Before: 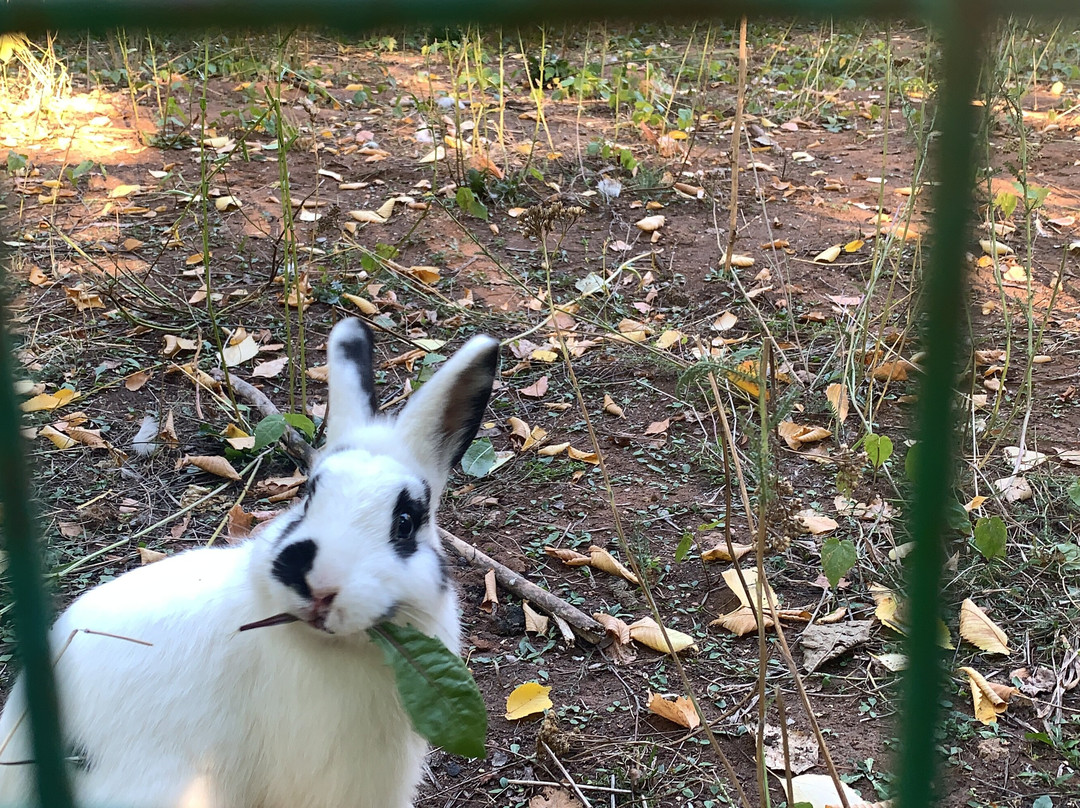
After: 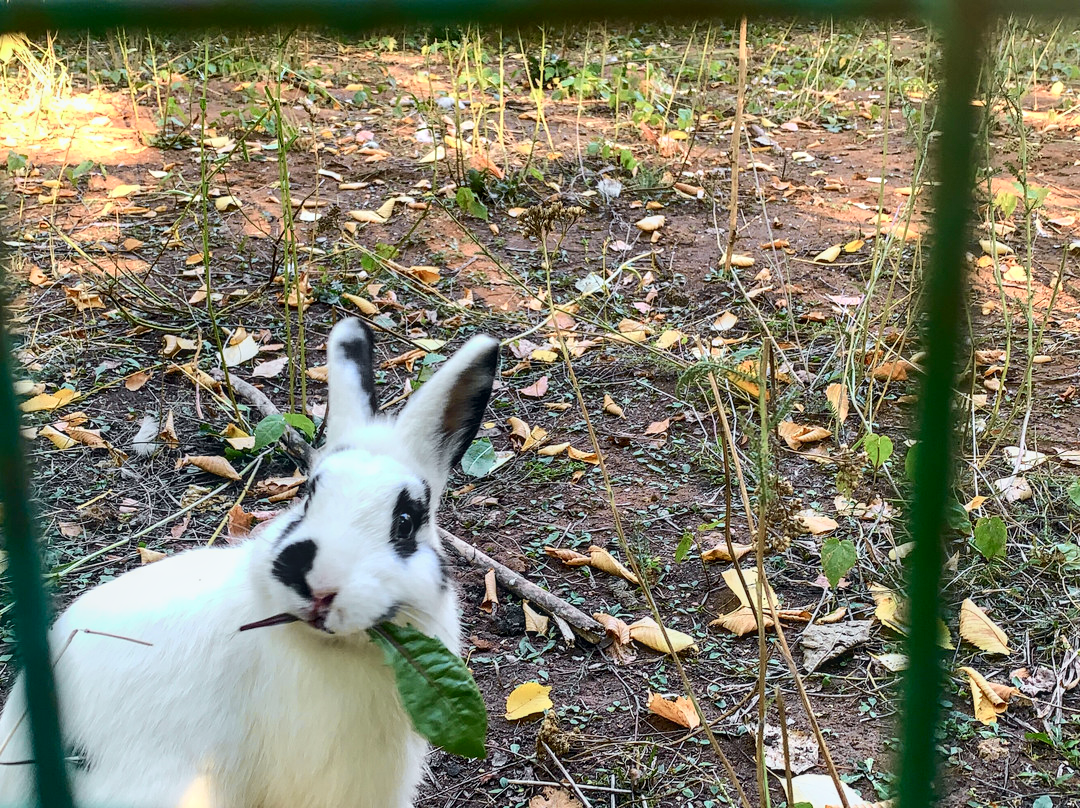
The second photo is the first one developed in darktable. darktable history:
tone curve: curves: ch0 [(0, 0) (0.035, 0.017) (0.131, 0.108) (0.279, 0.279) (0.476, 0.554) (0.617, 0.693) (0.704, 0.77) (0.801, 0.854) (0.895, 0.927) (1, 0.976)]; ch1 [(0, 0) (0.318, 0.278) (0.444, 0.427) (0.493, 0.488) (0.504, 0.497) (0.537, 0.538) (0.594, 0.616) (0.746, 0.764) (1, 1)]; ch2 [(0, 0) (0.316, 0.292) (0.381, 0.37) (0.423, 0.448) (0.476, 0.482) (0.502, 0.495) (0.529, 0.547) (0.583, 0.608) (0.639, 0.657) (0.7, 0.7) (0.861, 0.808) (1, 0.951)], color space Lab, independent channels, preserve colors none
color balance rgb: linear chroma grading › global chroma 9.747%, perceptual saturation grading › global saturation -2.21%, perceptual saturation grading › highlights -8.185%, perceptual saturation grading › mid-tones 8.623%, perceptual saturation grading › shadows 3.458%, saturation formula JzAzBz (2021)
exposure: compensate exposure bias true, compensate highlight preservation false
local contrast: on, module defaults
